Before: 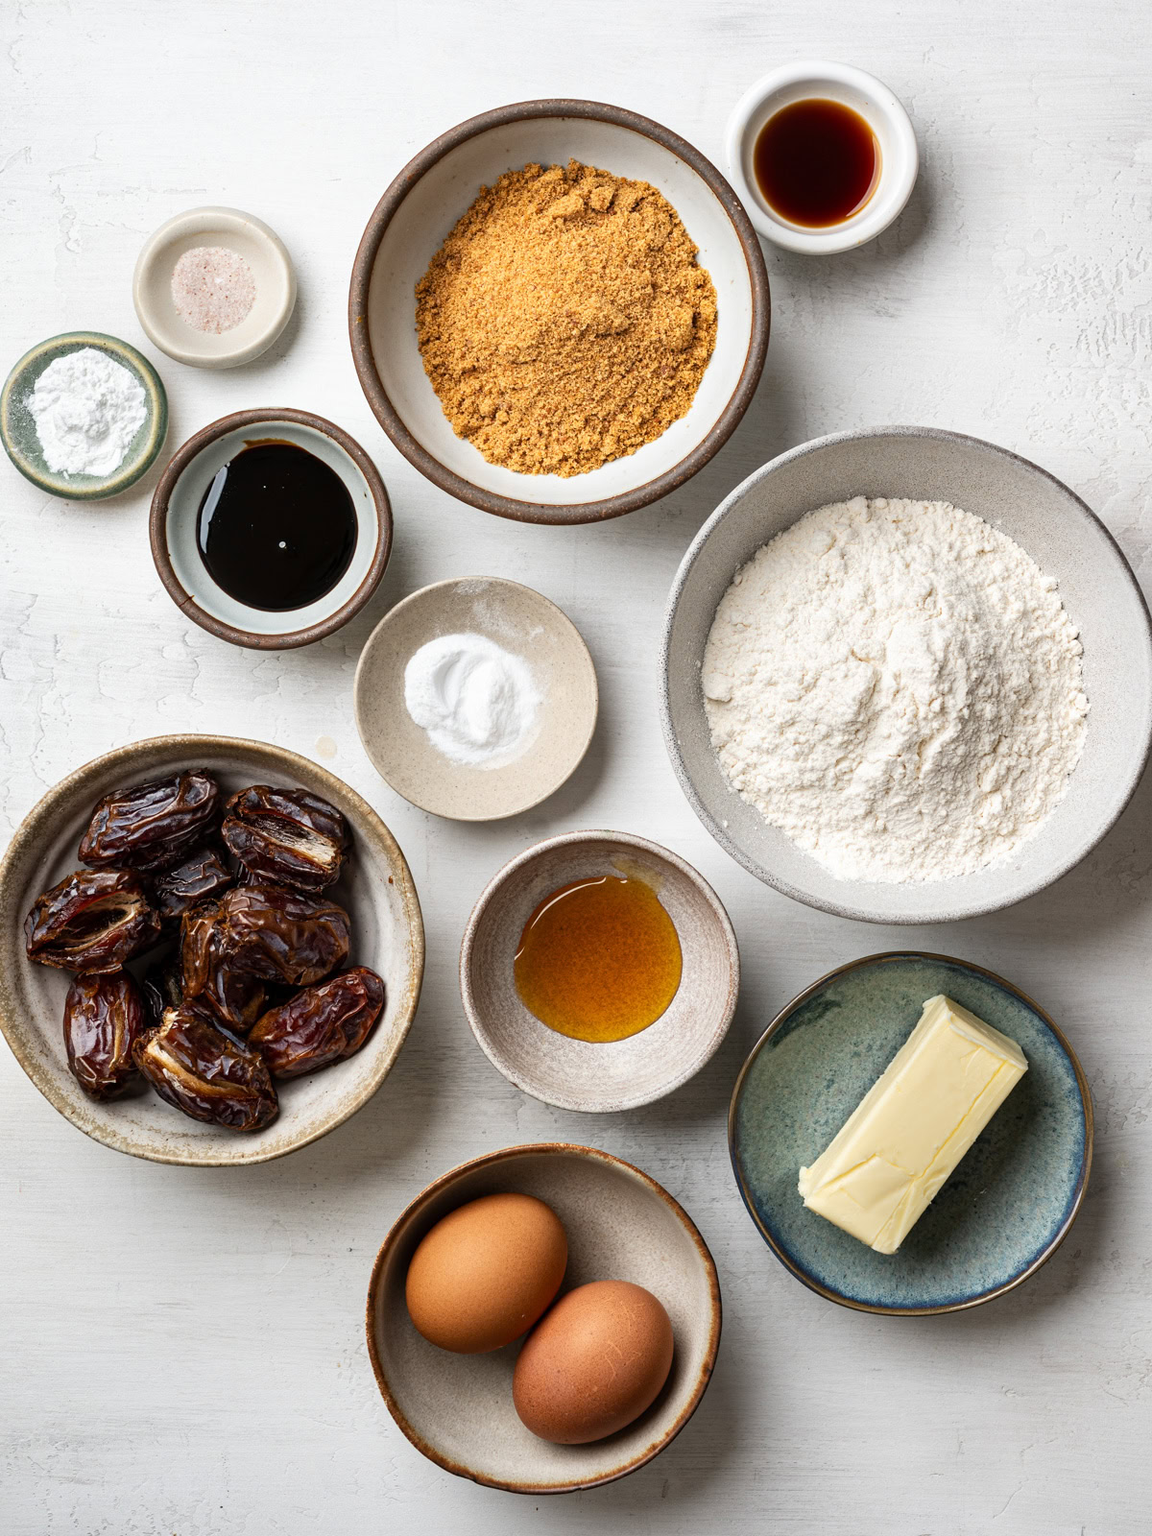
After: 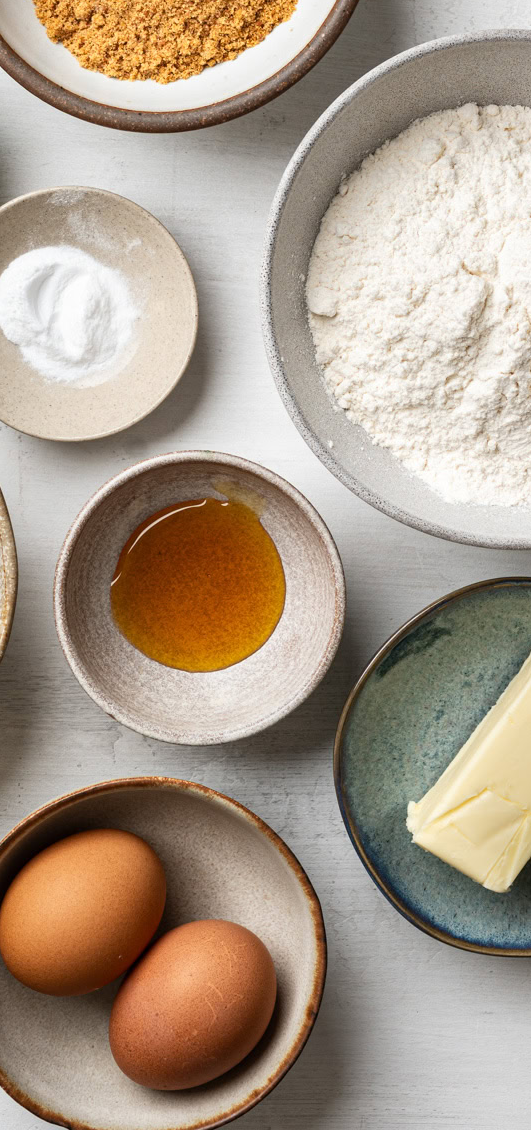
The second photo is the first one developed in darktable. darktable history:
crop: left 35.493%, top 25.935%, right 20.182%, bottom 3.408%
